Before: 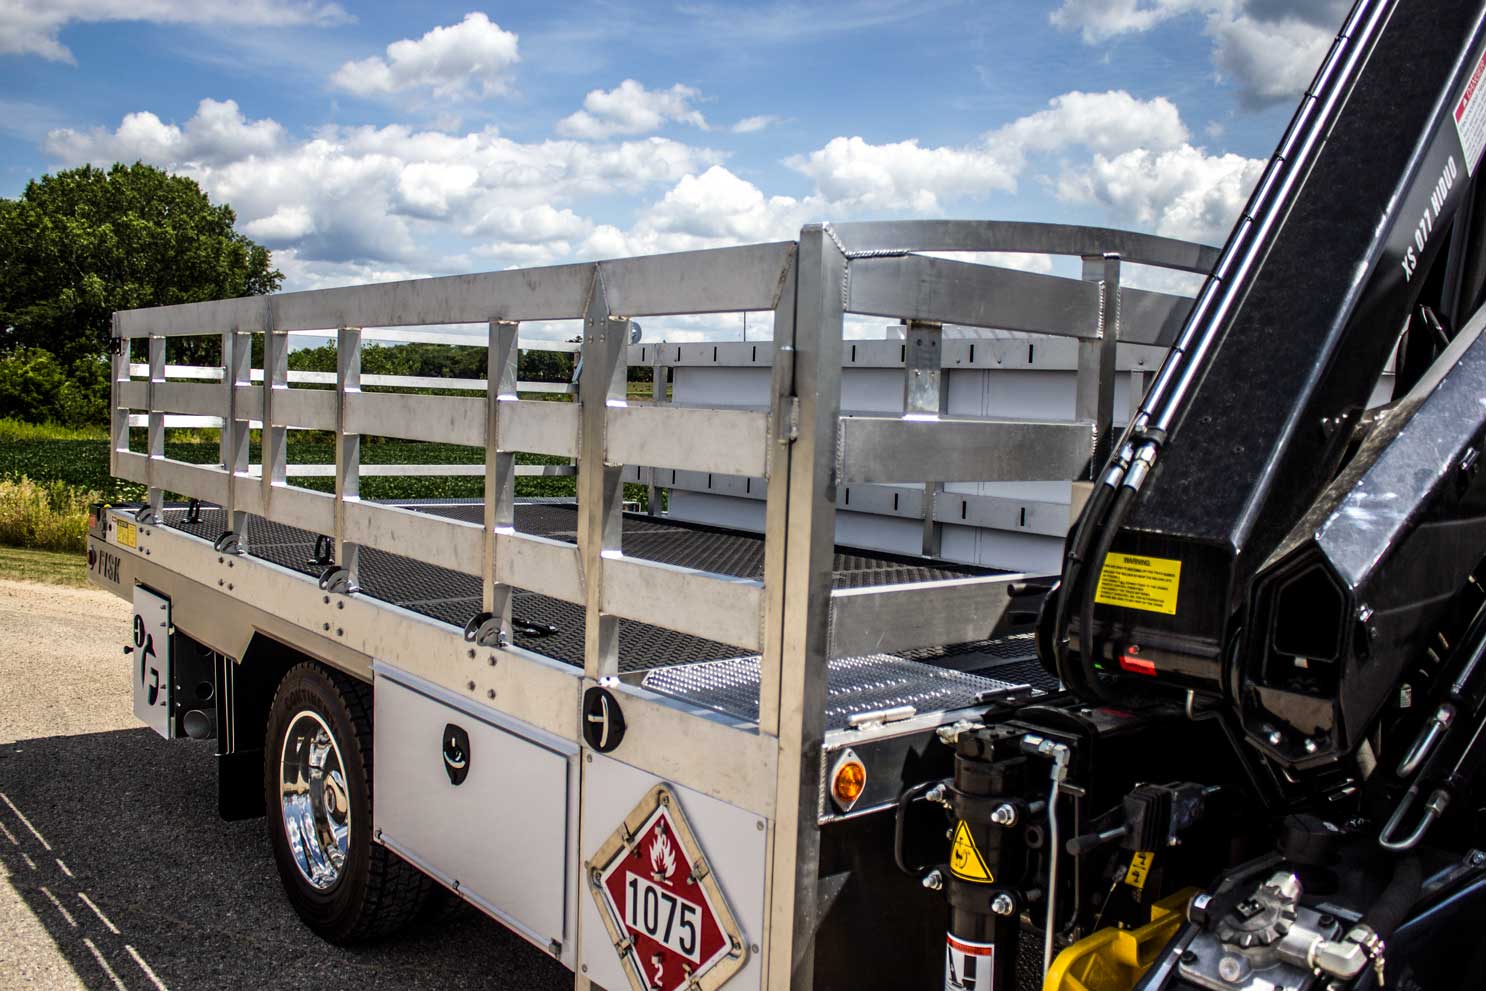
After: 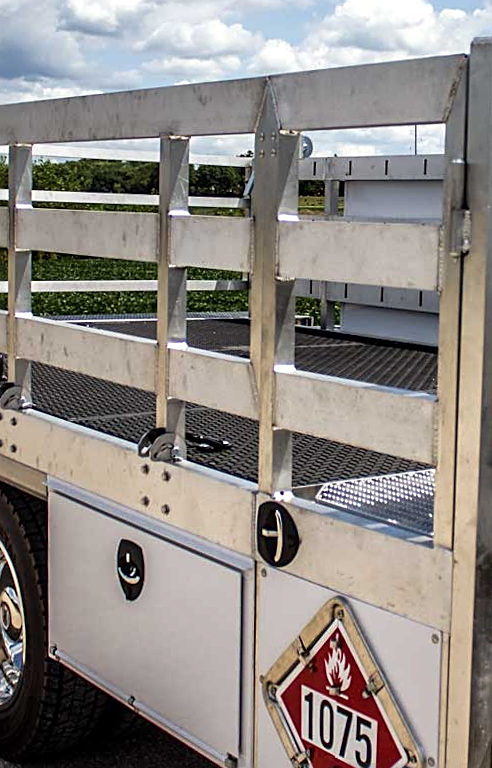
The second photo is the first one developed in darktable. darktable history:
rotate and perspective: rotation -0.45°, automatic cropping original format, crop left 0.008, crop right 0.992, crop top 0.012, crop bottom 0.988
sharpen: on, module defaults
local contrast: mode bilateral grid, contrast 20, coarseness 50, detail 120%, midtone range 0.2
crop and rotate: left 21.77%, top 18.528%, right 44.676%, bottom 2.997%
